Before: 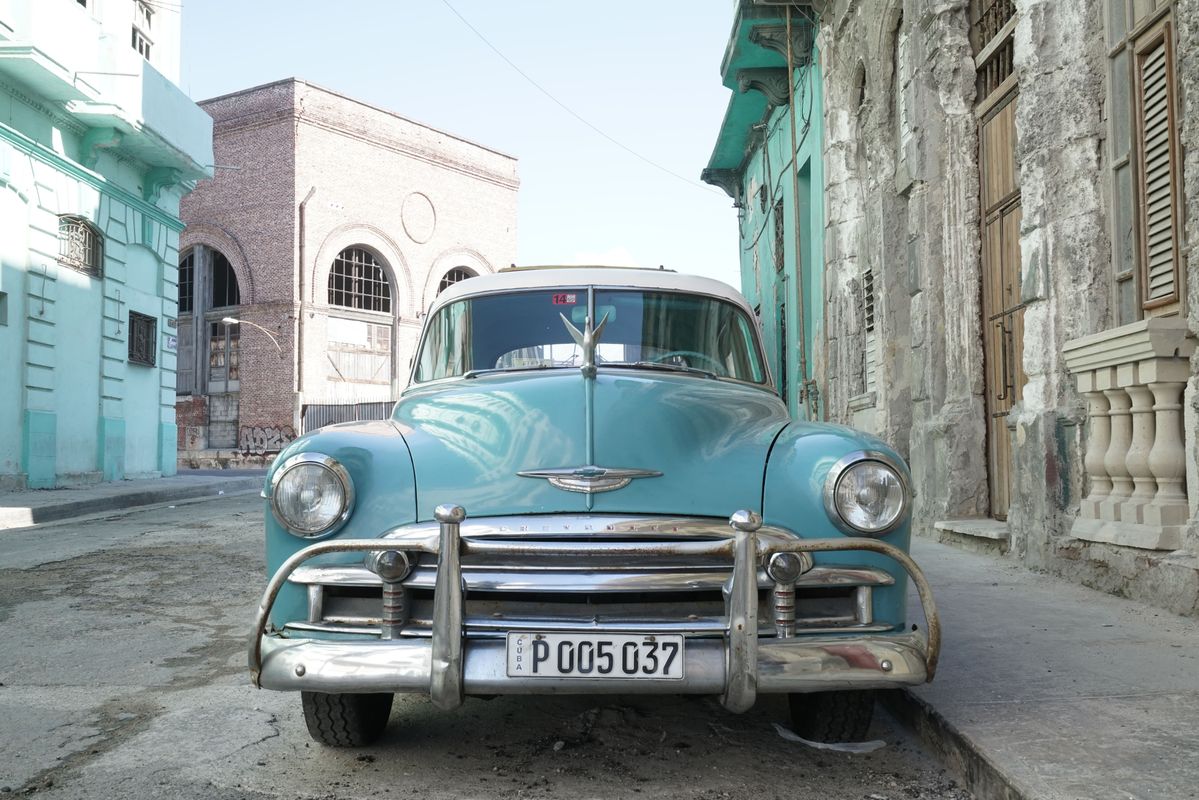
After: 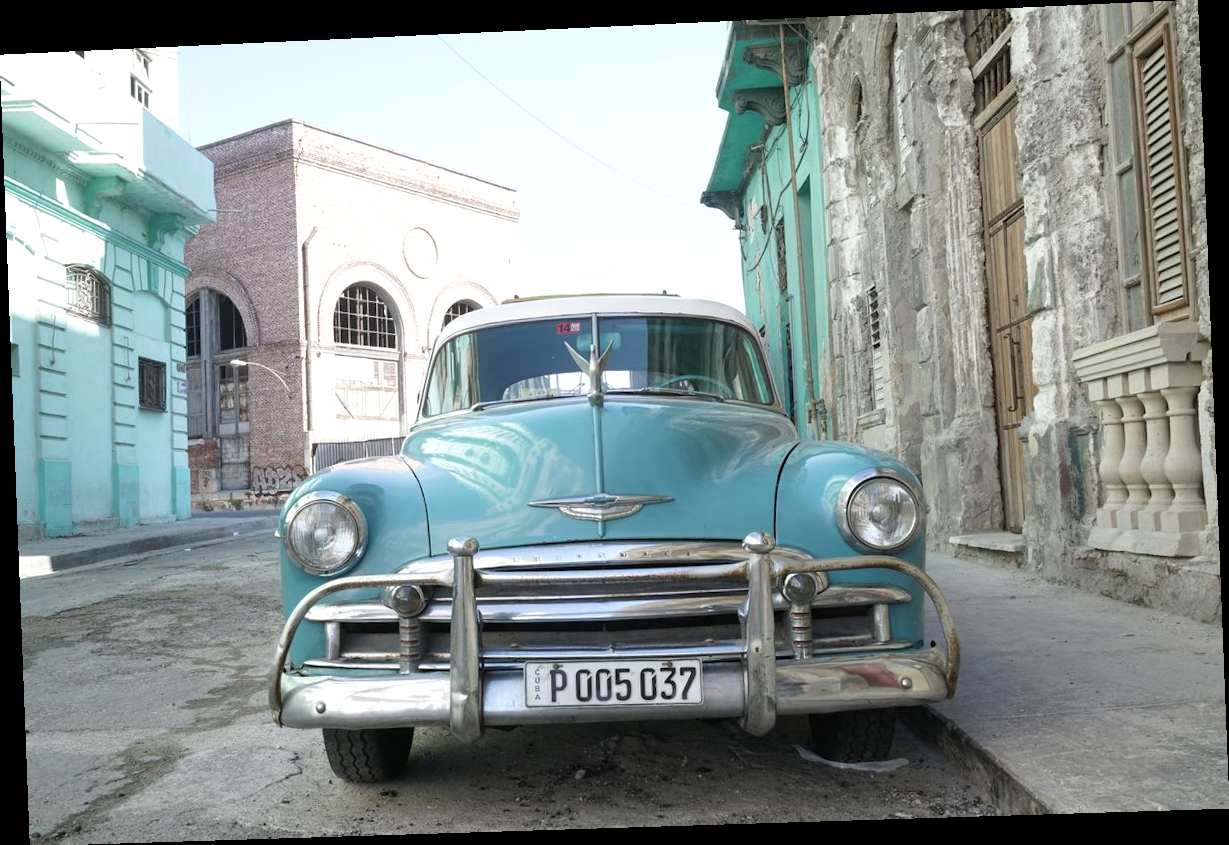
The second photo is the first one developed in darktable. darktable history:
exposure: exposure 0.161 EV, compensate highlight preservation false
rotate and perspective: rotation -2.22°, lens shift (horizontal) -0.022, automatic cropping off
